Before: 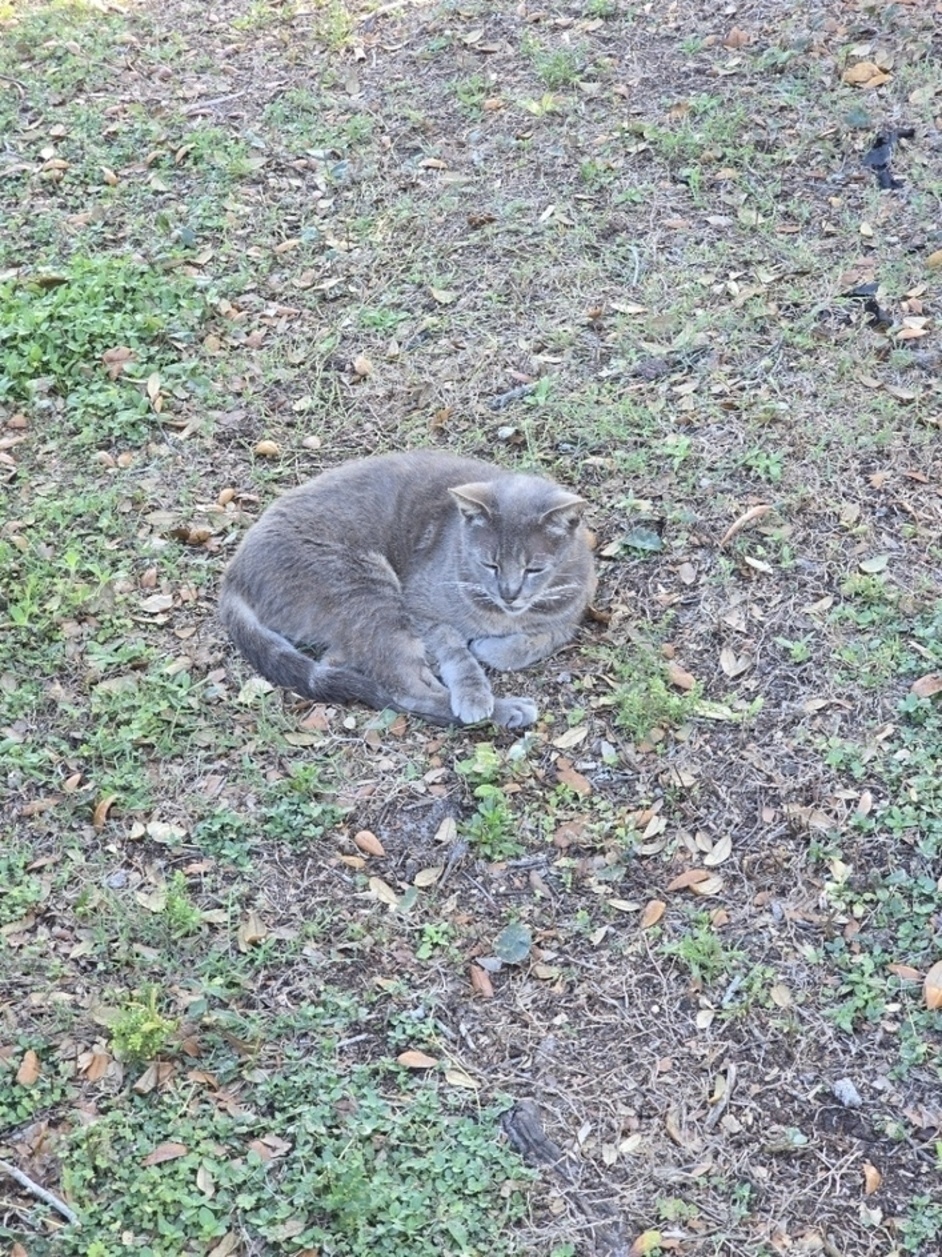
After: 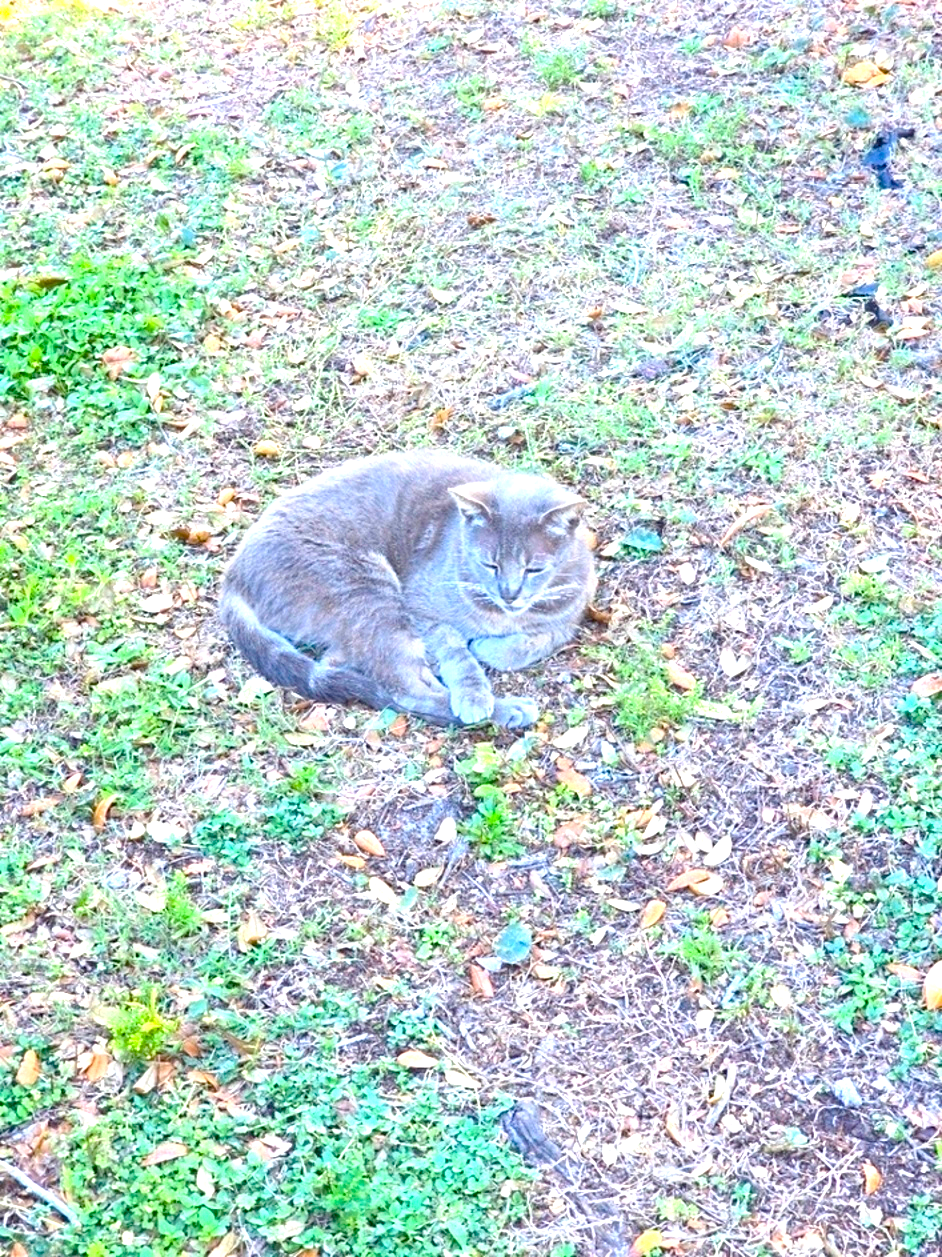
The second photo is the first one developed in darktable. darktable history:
color balance rgb: global offset › luminance -0.873%, perceptual saturation grading › global saturation 35.881%, perceptual saturation grading › shadows 35.243%, perceptual brilliance grading › global brilliance 2.787%, perceptual brilliance grading › highlights -2.337%, perceptual brilliance grading › shadows 2.529%, global vibrance 43.25%
exposure: black level correction 0, exposure 1.001 EV, compensate highlight preservation false
